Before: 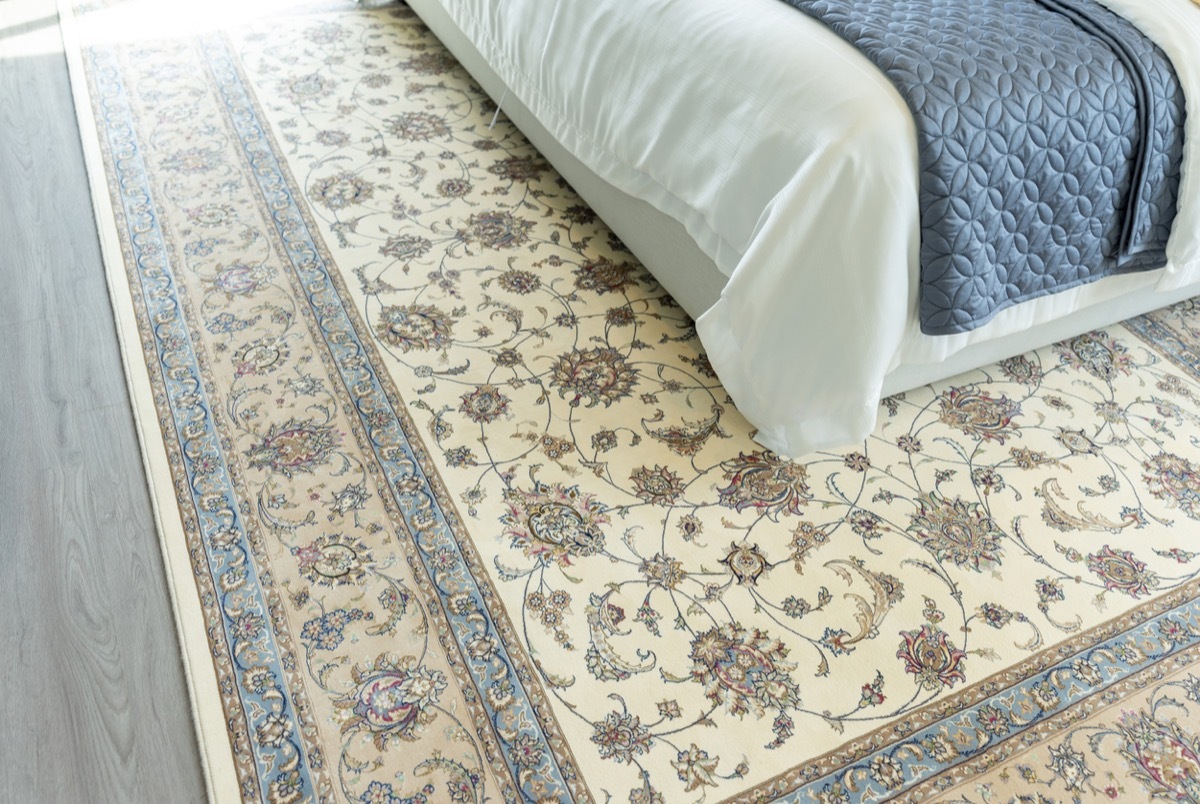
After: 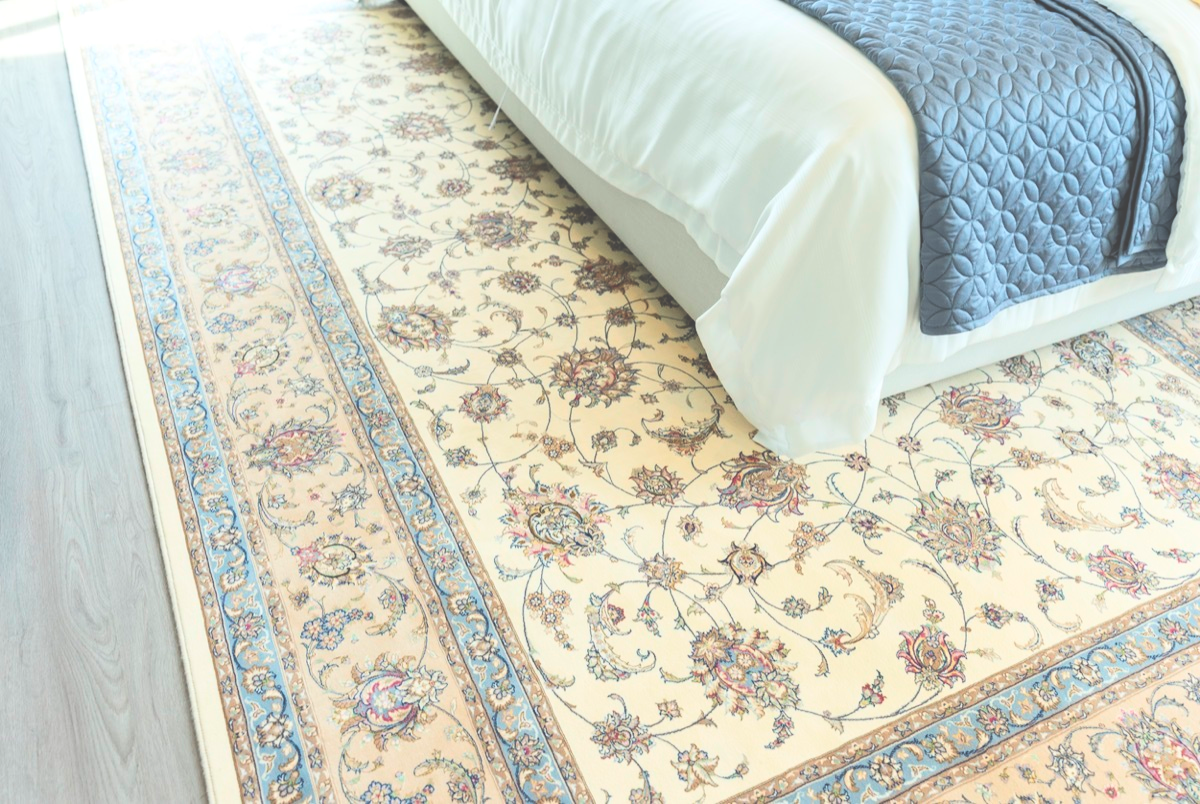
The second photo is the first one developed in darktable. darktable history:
exposure: black level correction -0.041, exposure 0.064 EV, compensate highlight preservation false
contrast brightness saturation: contrast 0.2, brightness 0.16, saturation 0.22
